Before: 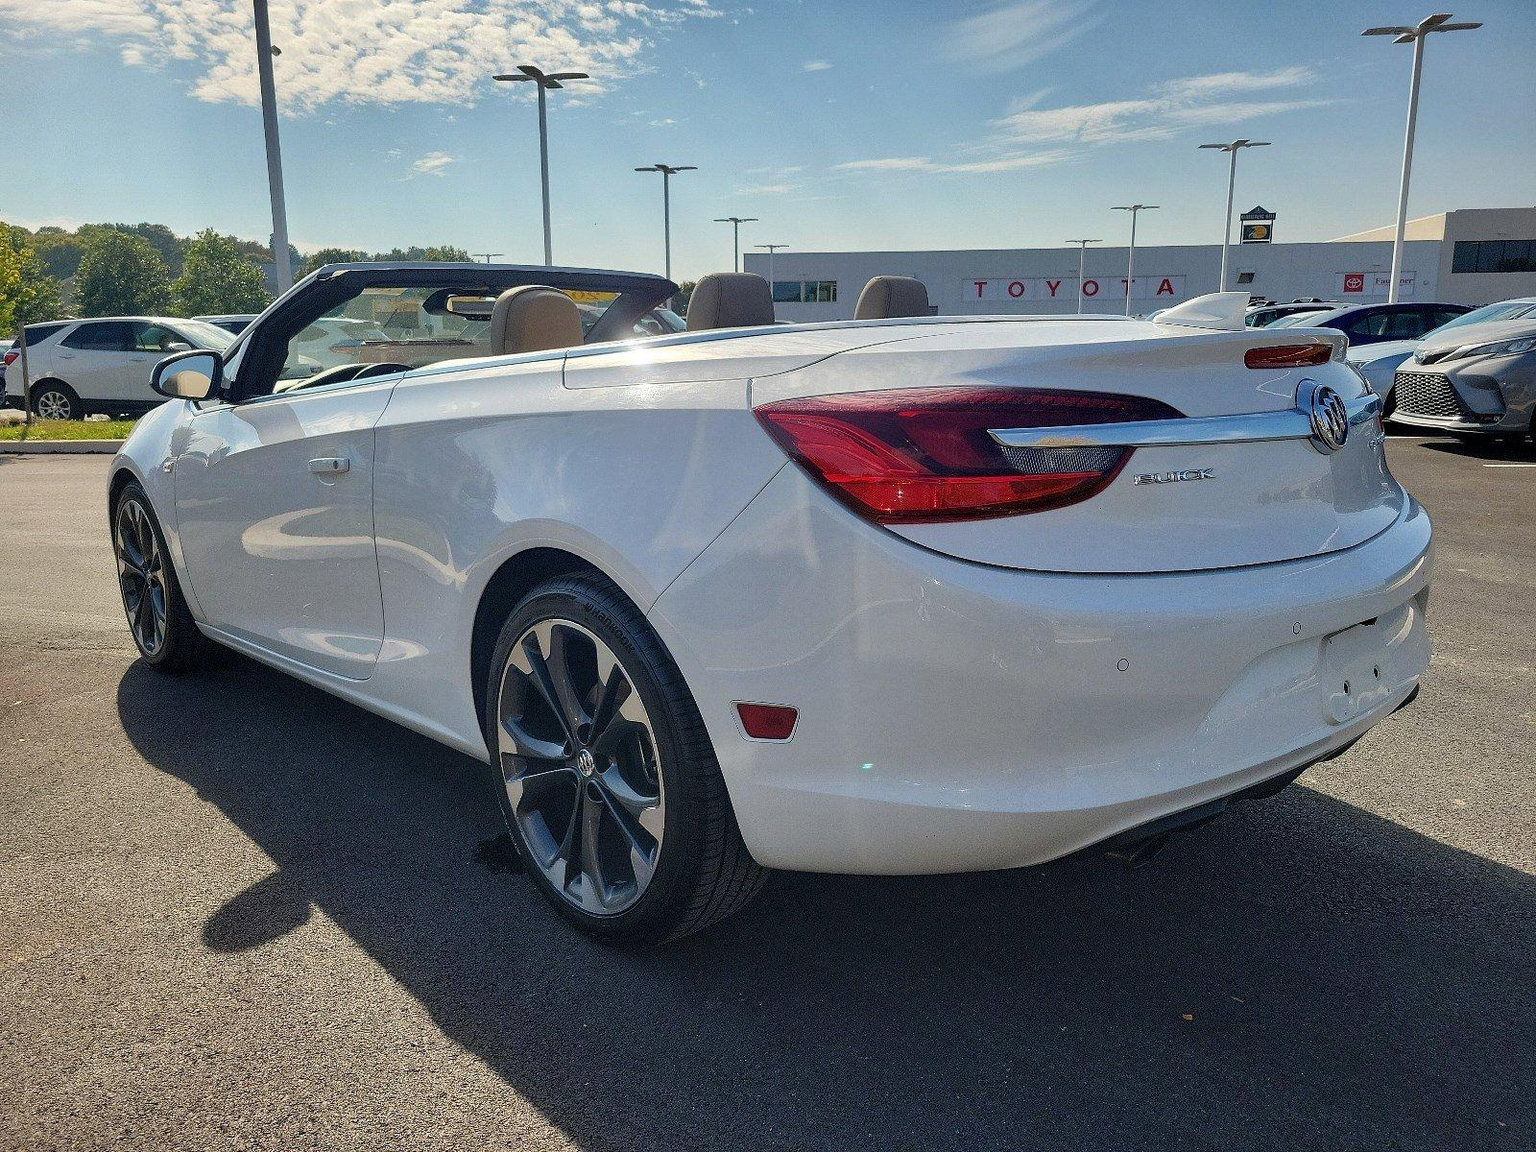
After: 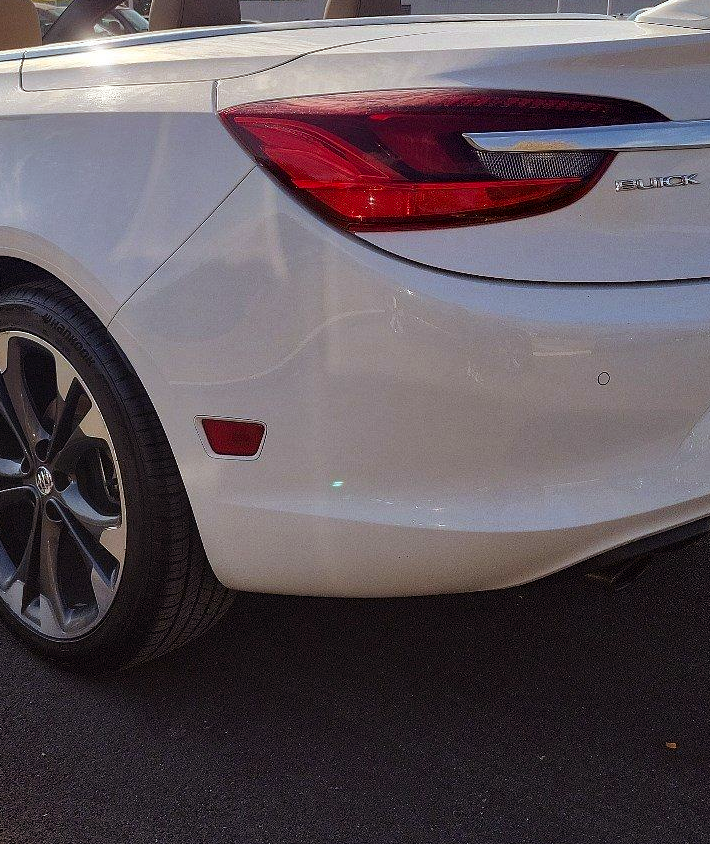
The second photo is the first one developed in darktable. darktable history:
rgb levels: mode RGB, independent channels, levels [[0, 0.5, 1], [0, 0.521, 1], [0, 0.536, 1]]
crop: left 35.432%, top 26.233%, right 20.145%, bottom 3.432%
